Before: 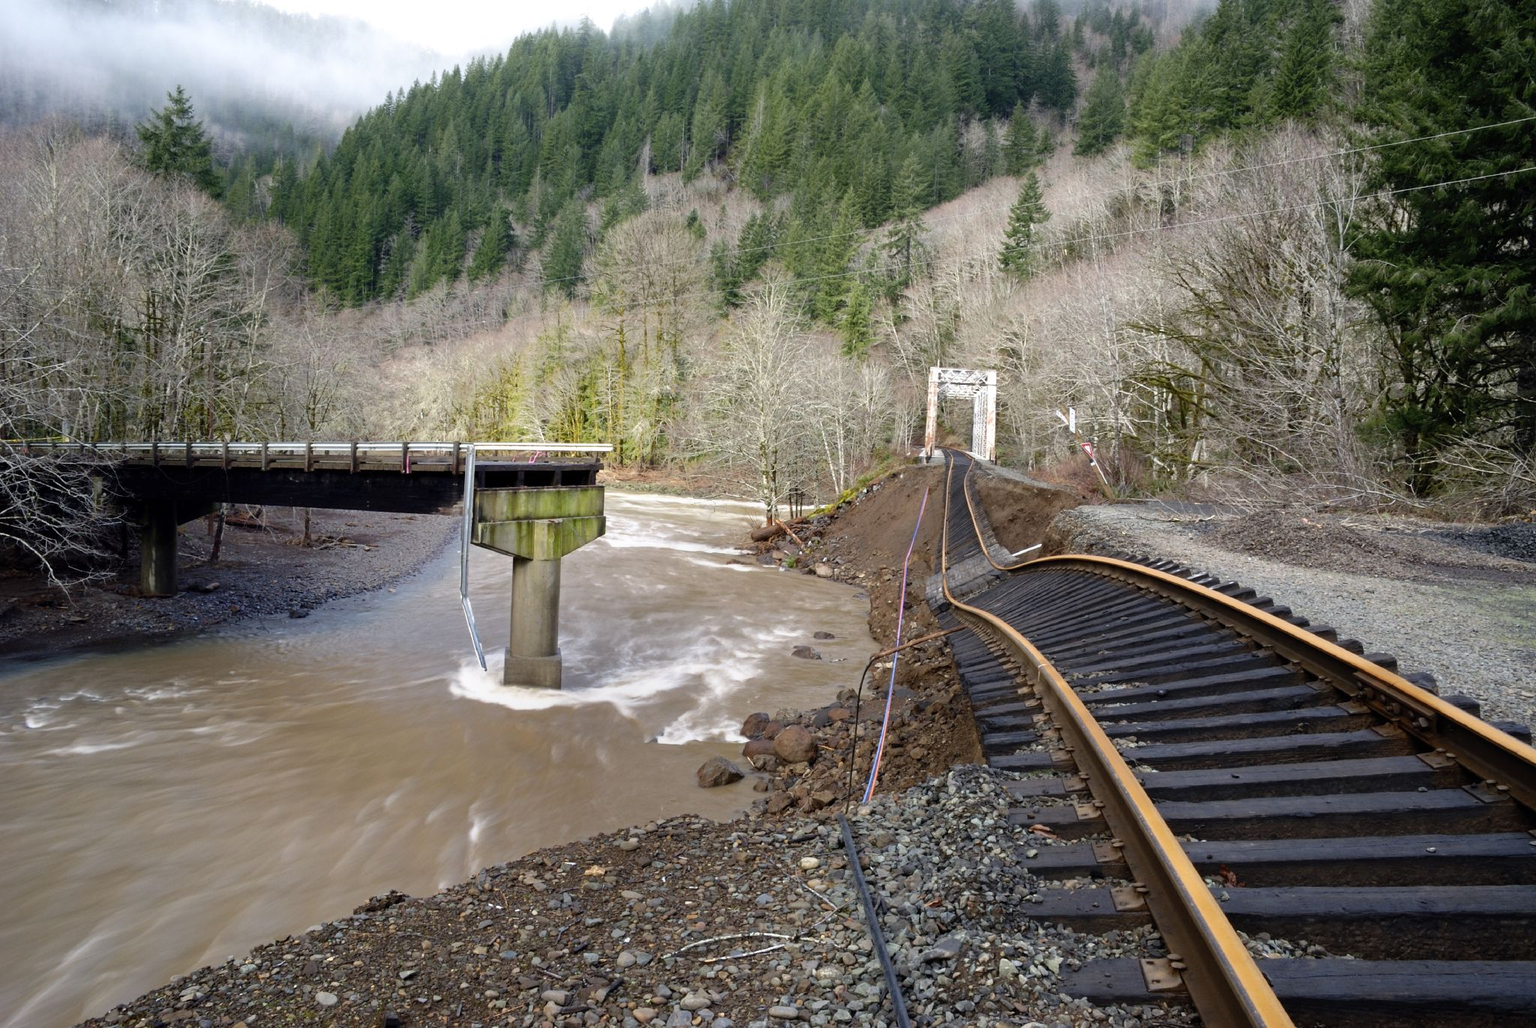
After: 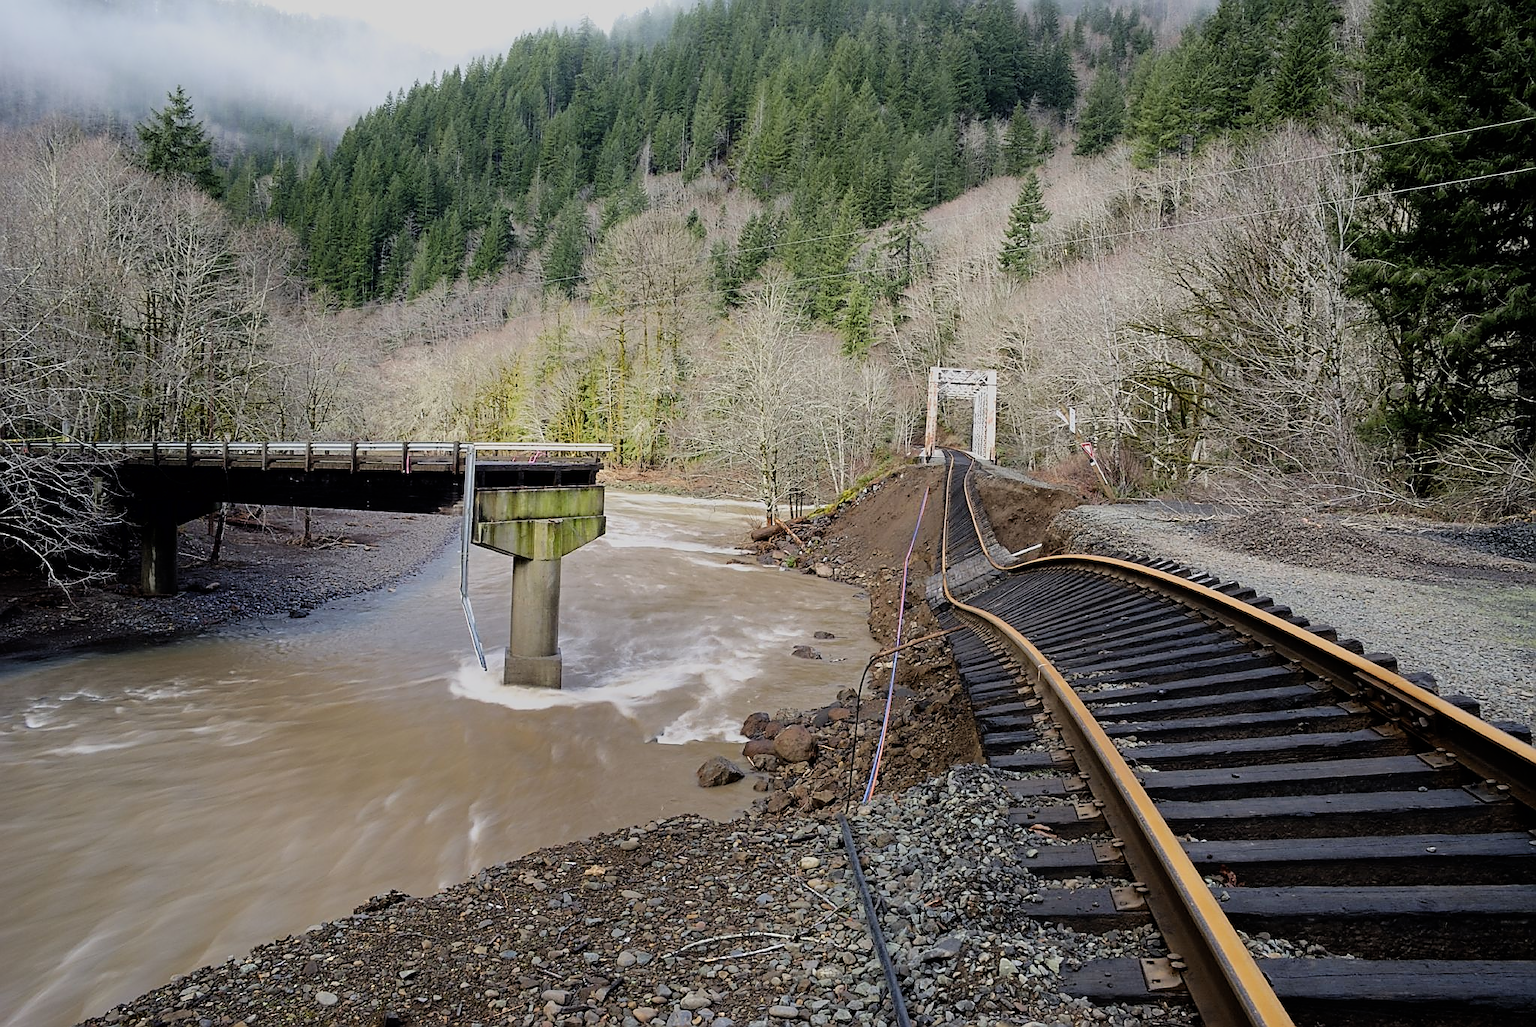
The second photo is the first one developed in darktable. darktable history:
sharpen: radius 1.4, amount 1.25, threshold 0.7
filmic rgb: black relative exposure -7.65 EV, white relative exposure 4.56 EV, hardness 3.61, color science v6 (2022)
